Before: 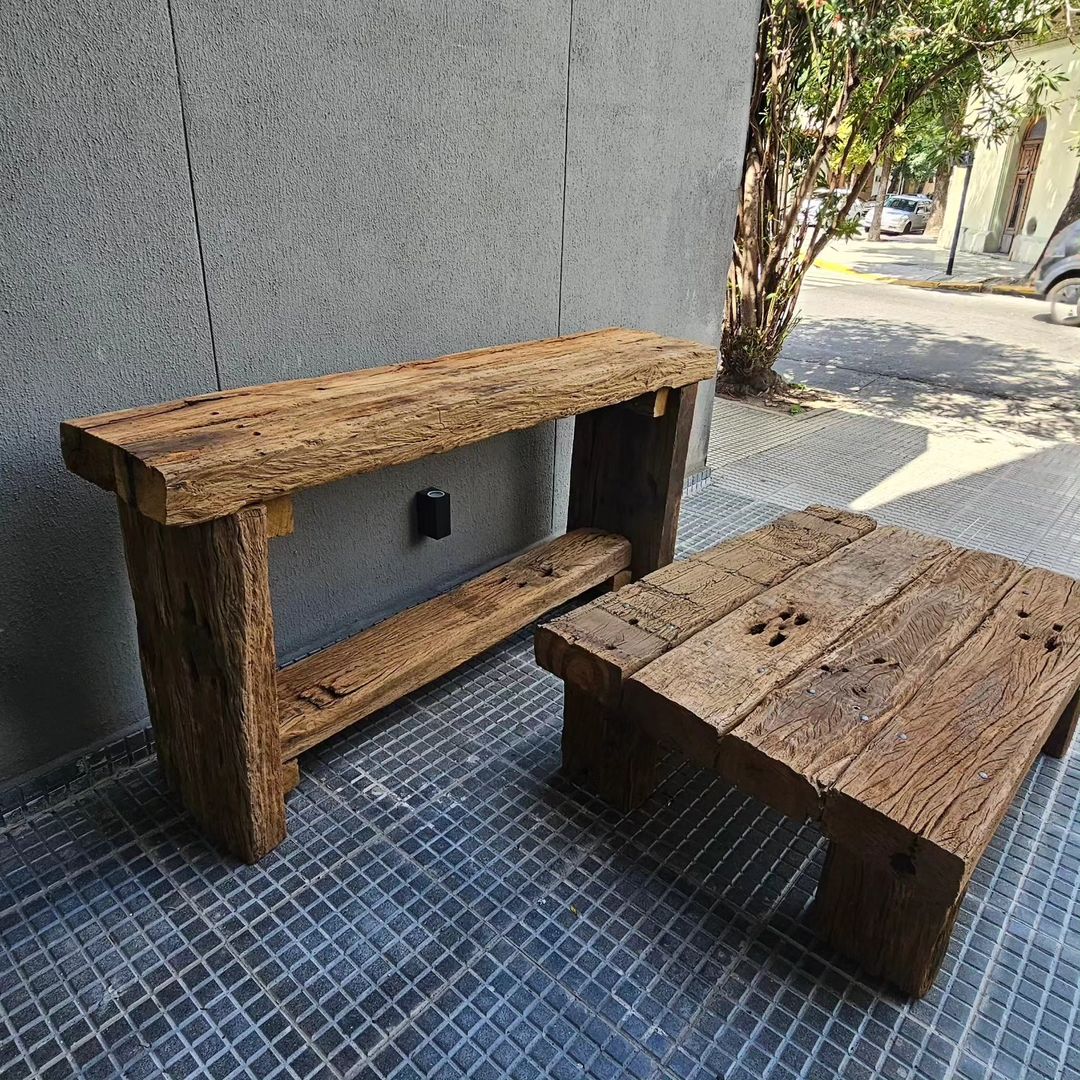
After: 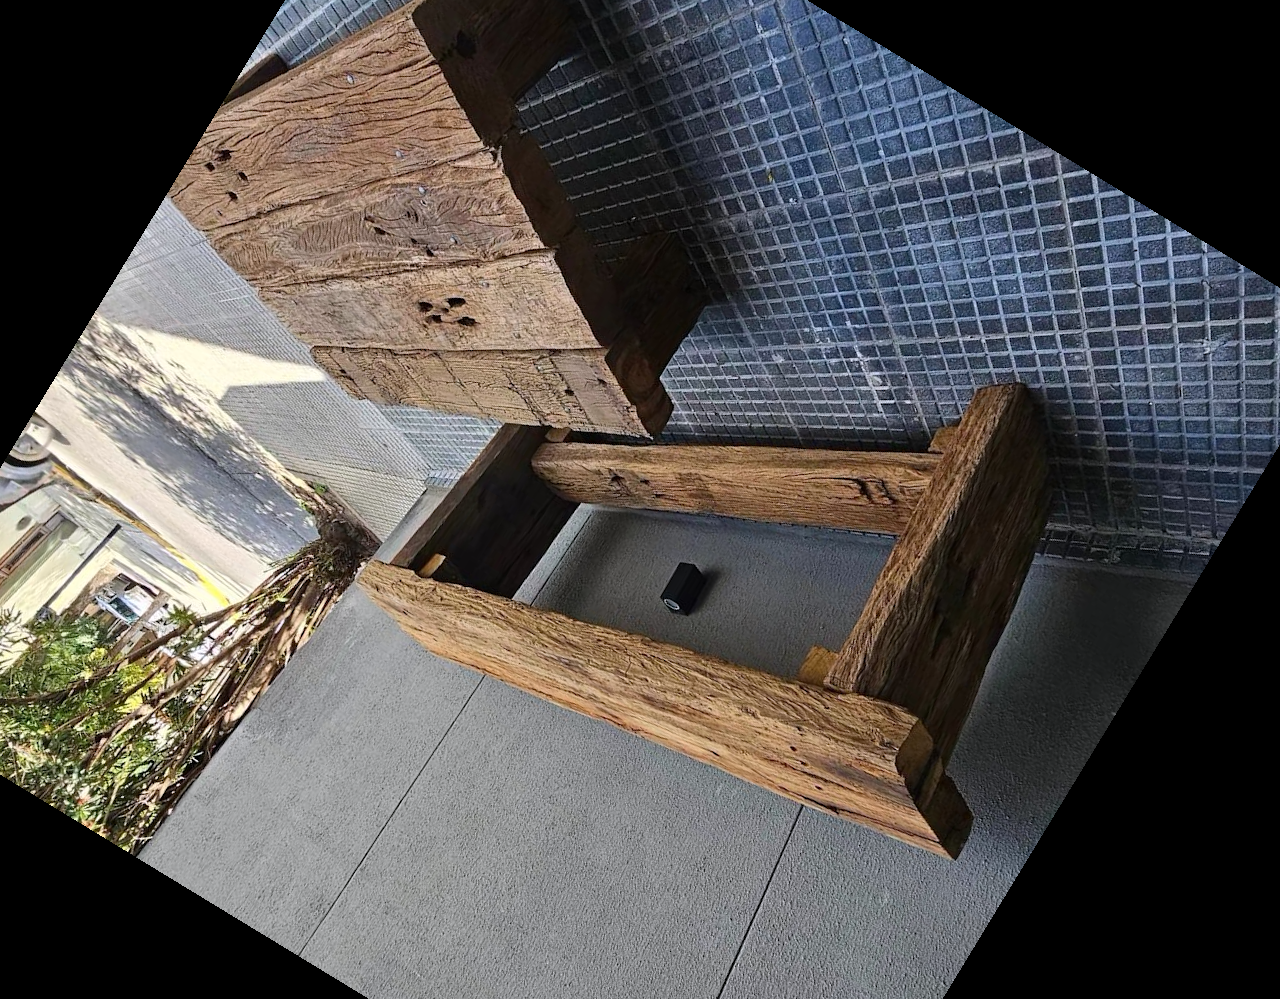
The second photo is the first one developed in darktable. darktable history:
crop and rotate: angle 148.68°, left 9.111%, top 15.603%, right 4.588%, bottom 17.041%
white balance: red 1.004, blue 1.024
